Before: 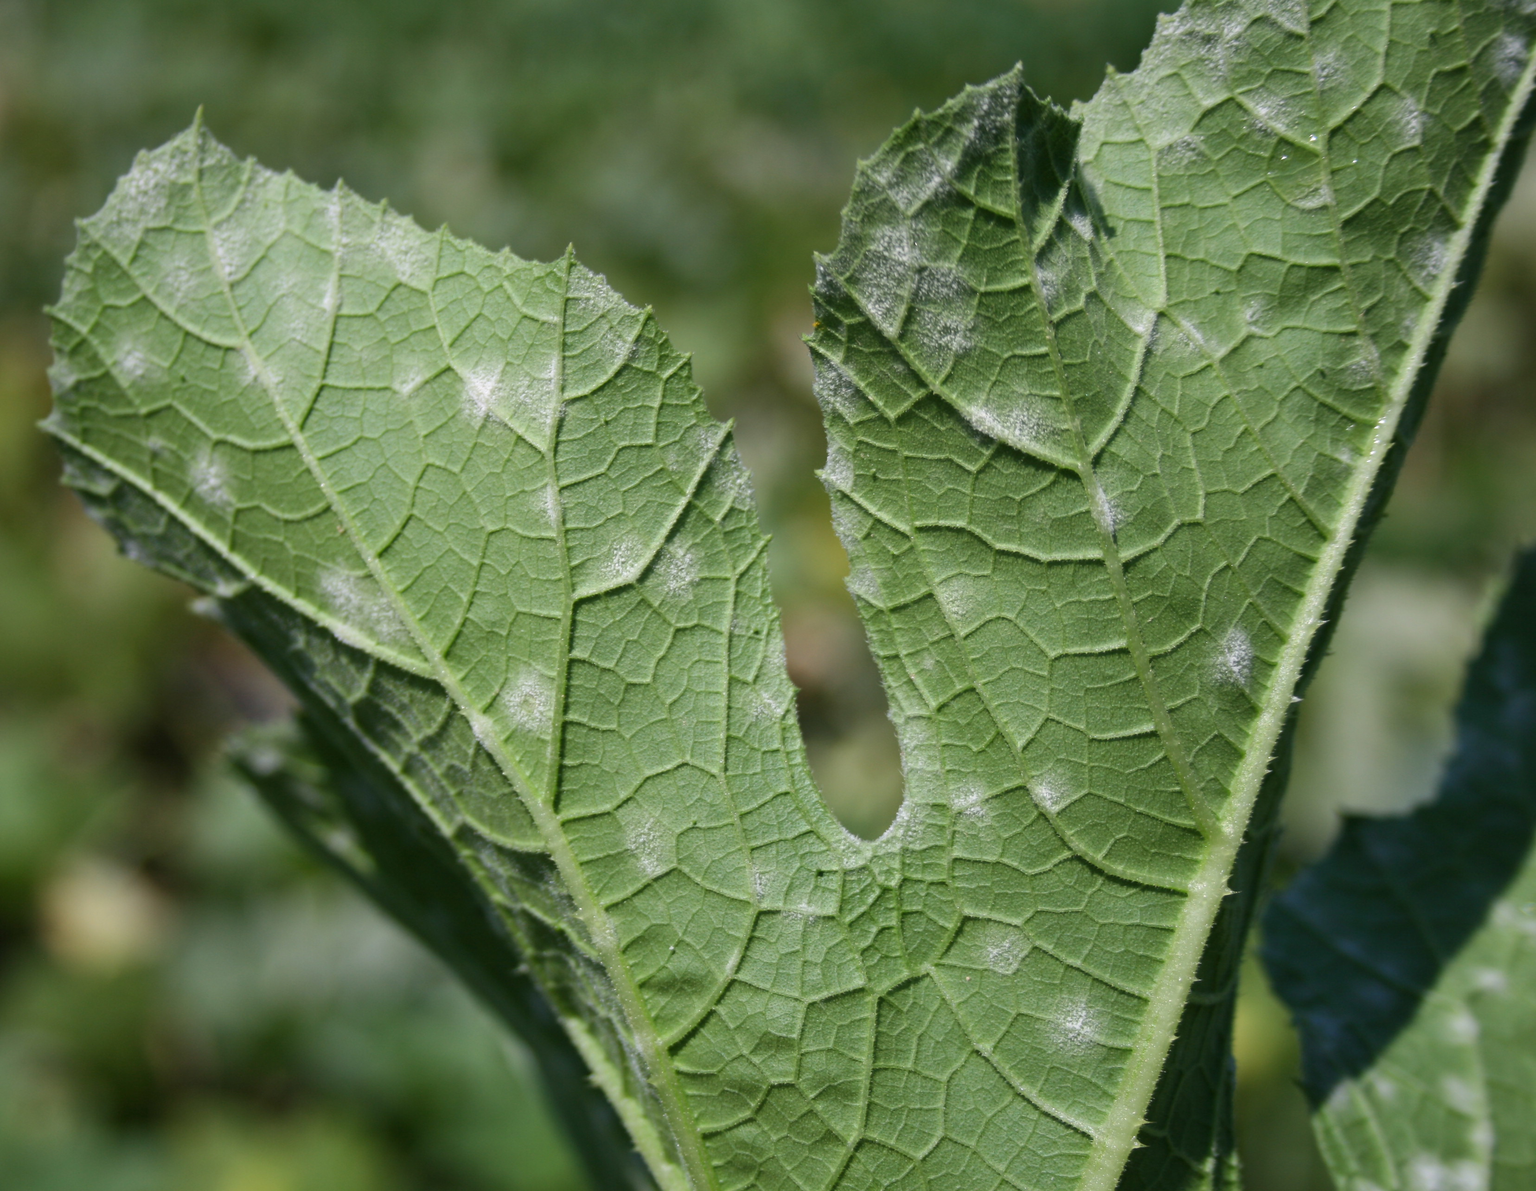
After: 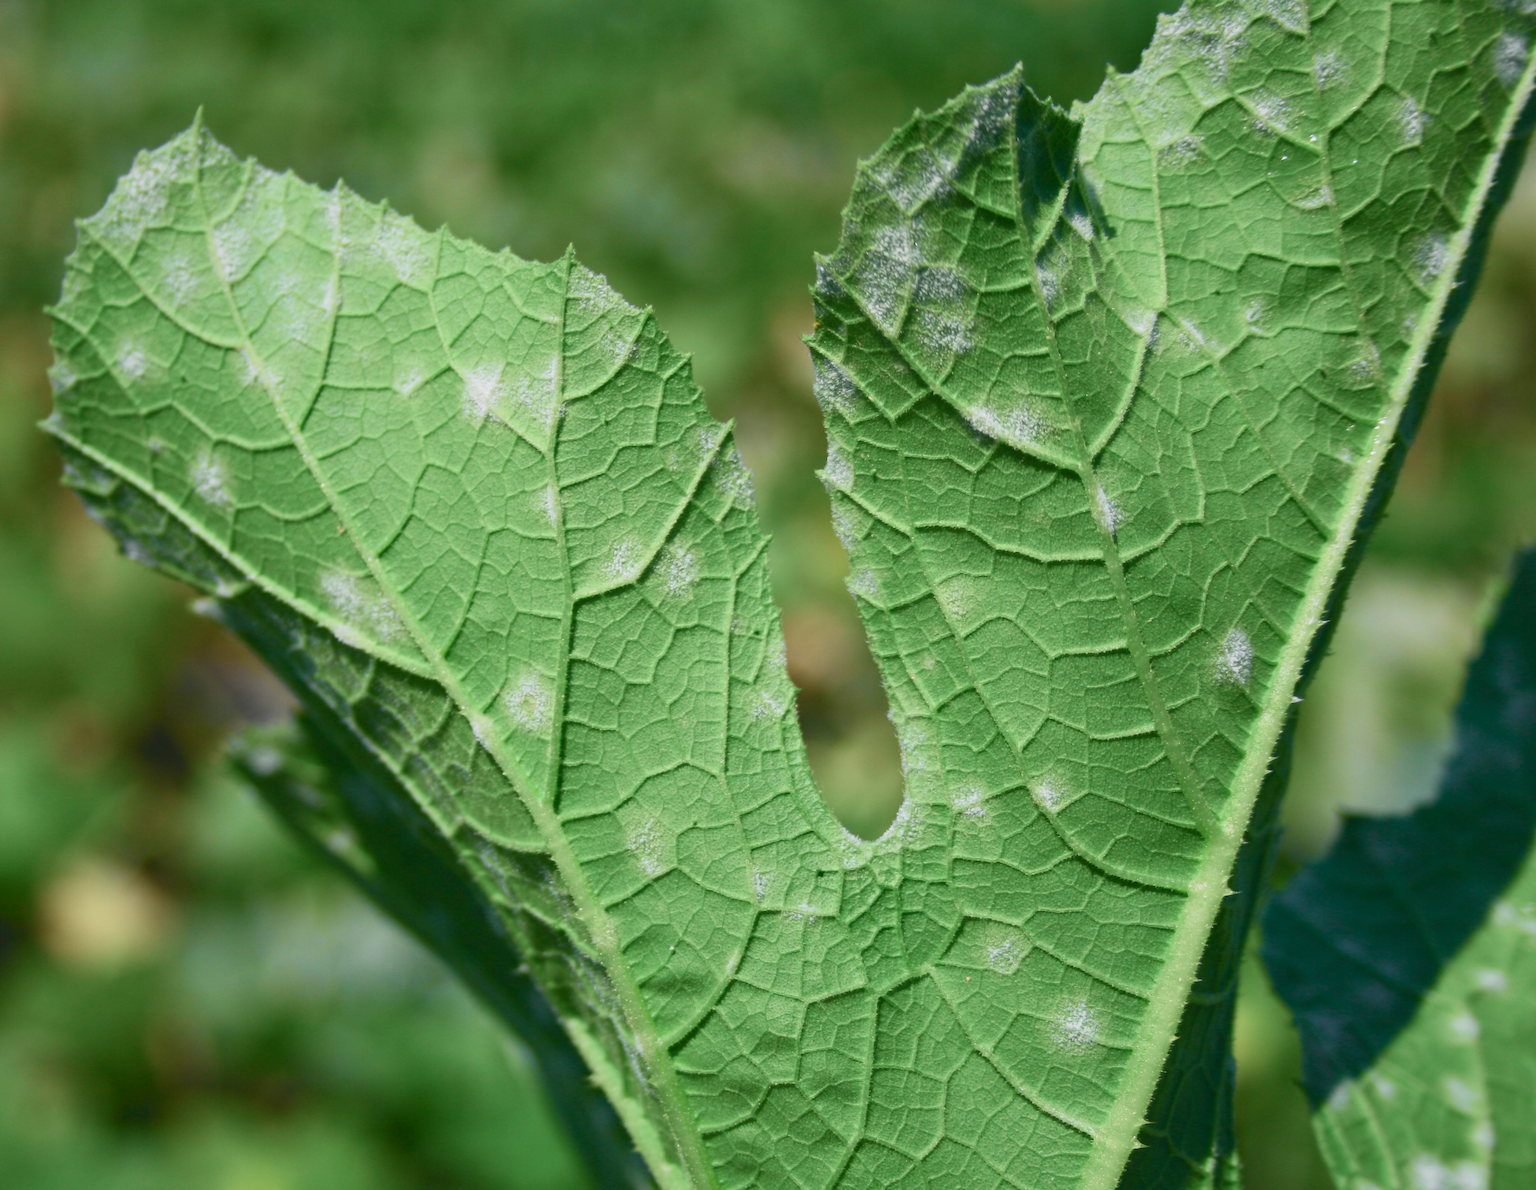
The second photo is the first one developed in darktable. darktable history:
lowpass: radius 0.1, contrast 0.85, saturation 1.1, unbound 0
tone curve: curves: ch0 [(0, 0.013) (0.104, 0.103) (0.258, 0.267) (0.448, 0.487) (0.709, 0.794) (0.895, 0.915) (0.994, 0.971)]; ch1 [(0, 0) (0.335, 0.298) (0.446, 0.413) (0.488, 0.484) (0.515, 0.508) (0.584, 0.623) (0.635, 0.661) (1, 1)]; ch2 [(0, 0) (0.314, 0.306) (0.436, 0.447) (0.502, 0.503) (0.538, 0.541) (0.568, 0.603) (0.641, 0.635) (0.717, 0.701) (1, 1)], color space Lab, independent channels, preserve colors none
